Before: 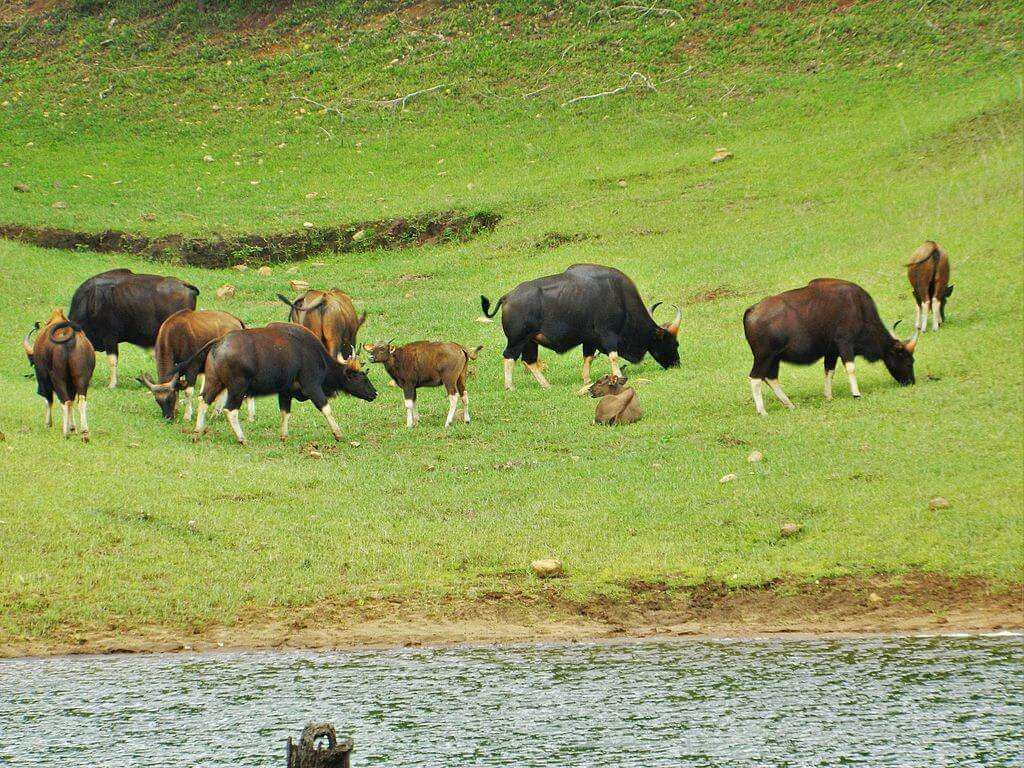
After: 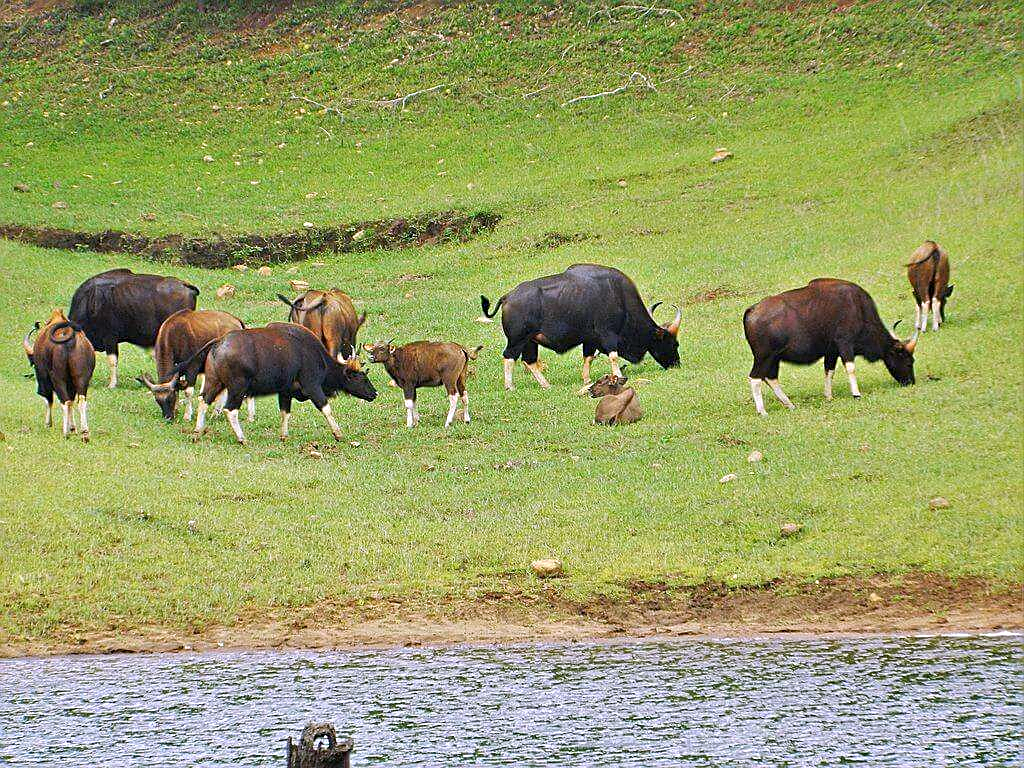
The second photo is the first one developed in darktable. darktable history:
sharpen: on, module defaults
white balance: red 1.042, blue 1.17
